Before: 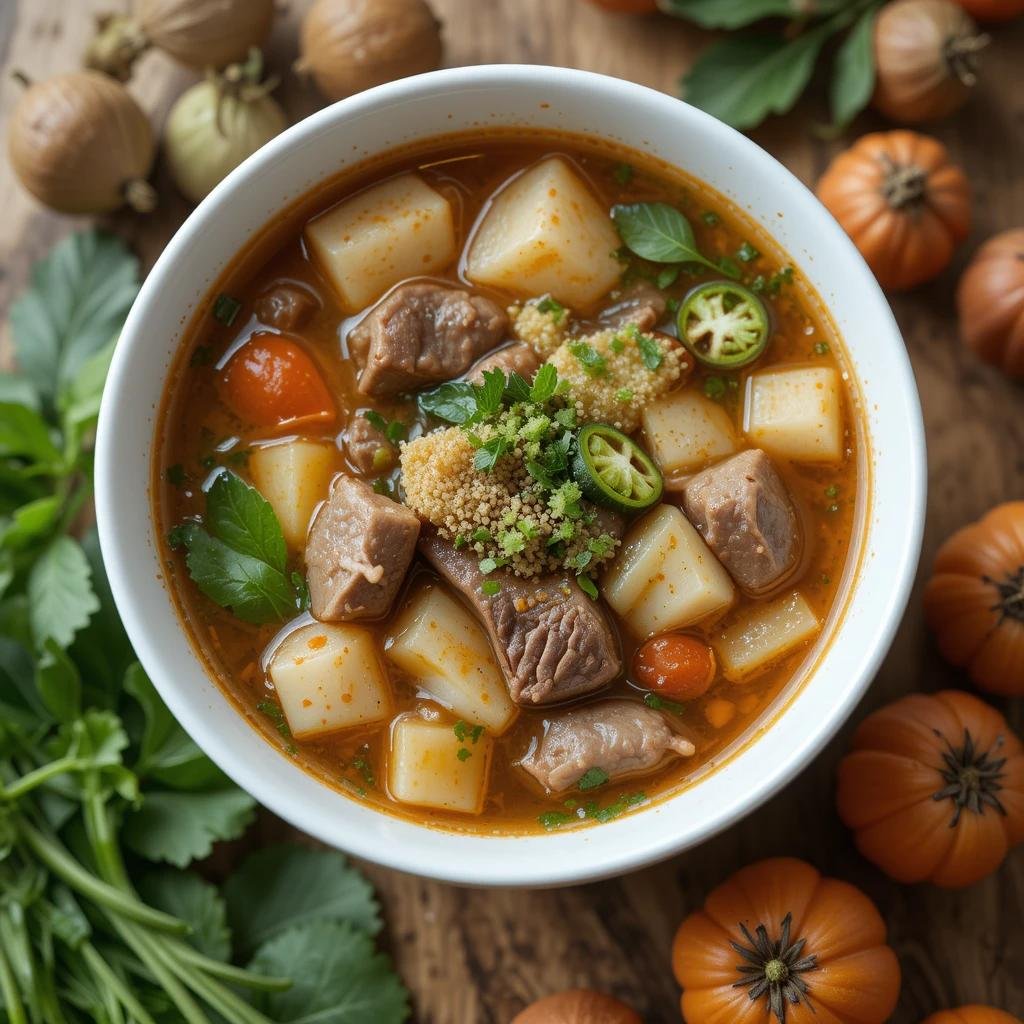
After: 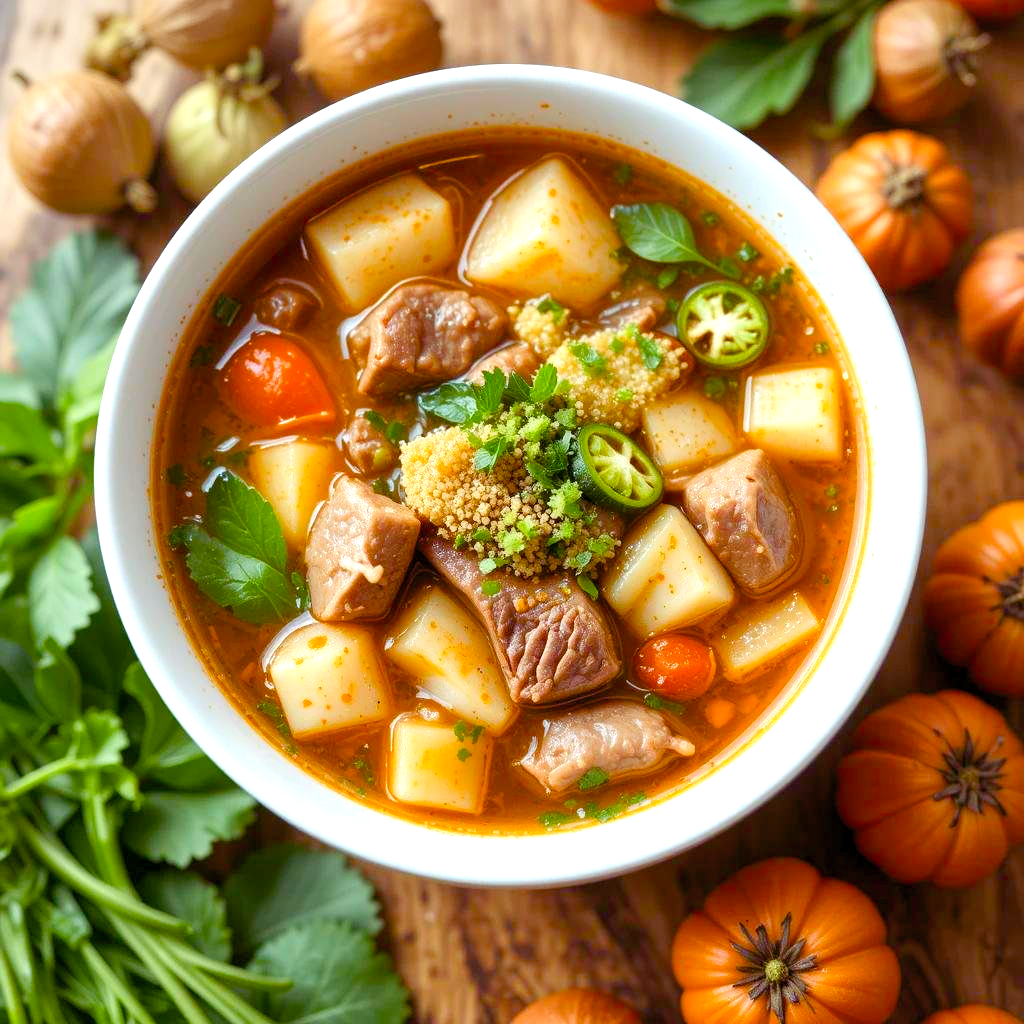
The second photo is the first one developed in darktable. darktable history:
contrast brightness saturation: contrast 0.07, brightness 0.081, saturation 0.18
color balance rgb: shadows lift › luminance 0.491%, shadows lift › chroma 6.84%, shadows lift › hue 297.38°, global offset › luminance -0.295%, global offset › hue 260.68°, perceptual saturation grading › global saturation 0.593%, perceptual saturation grading › mid-tones 6.172%, perceptual saturation grading › shadows 71.84%
exposure: exposure 0.745 EV, compensate highlight preservation false
